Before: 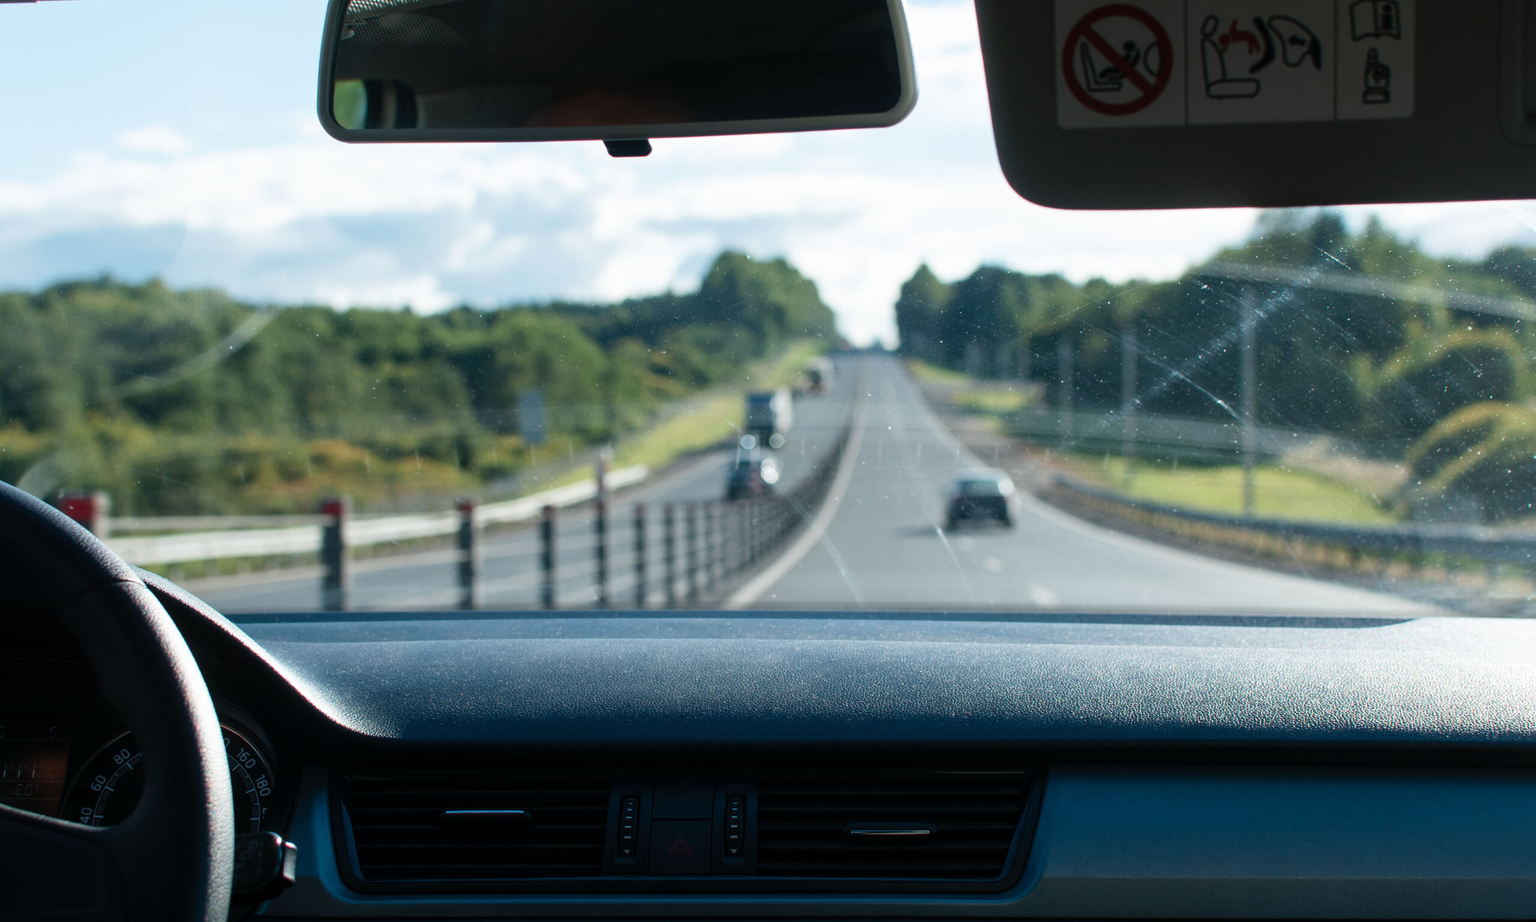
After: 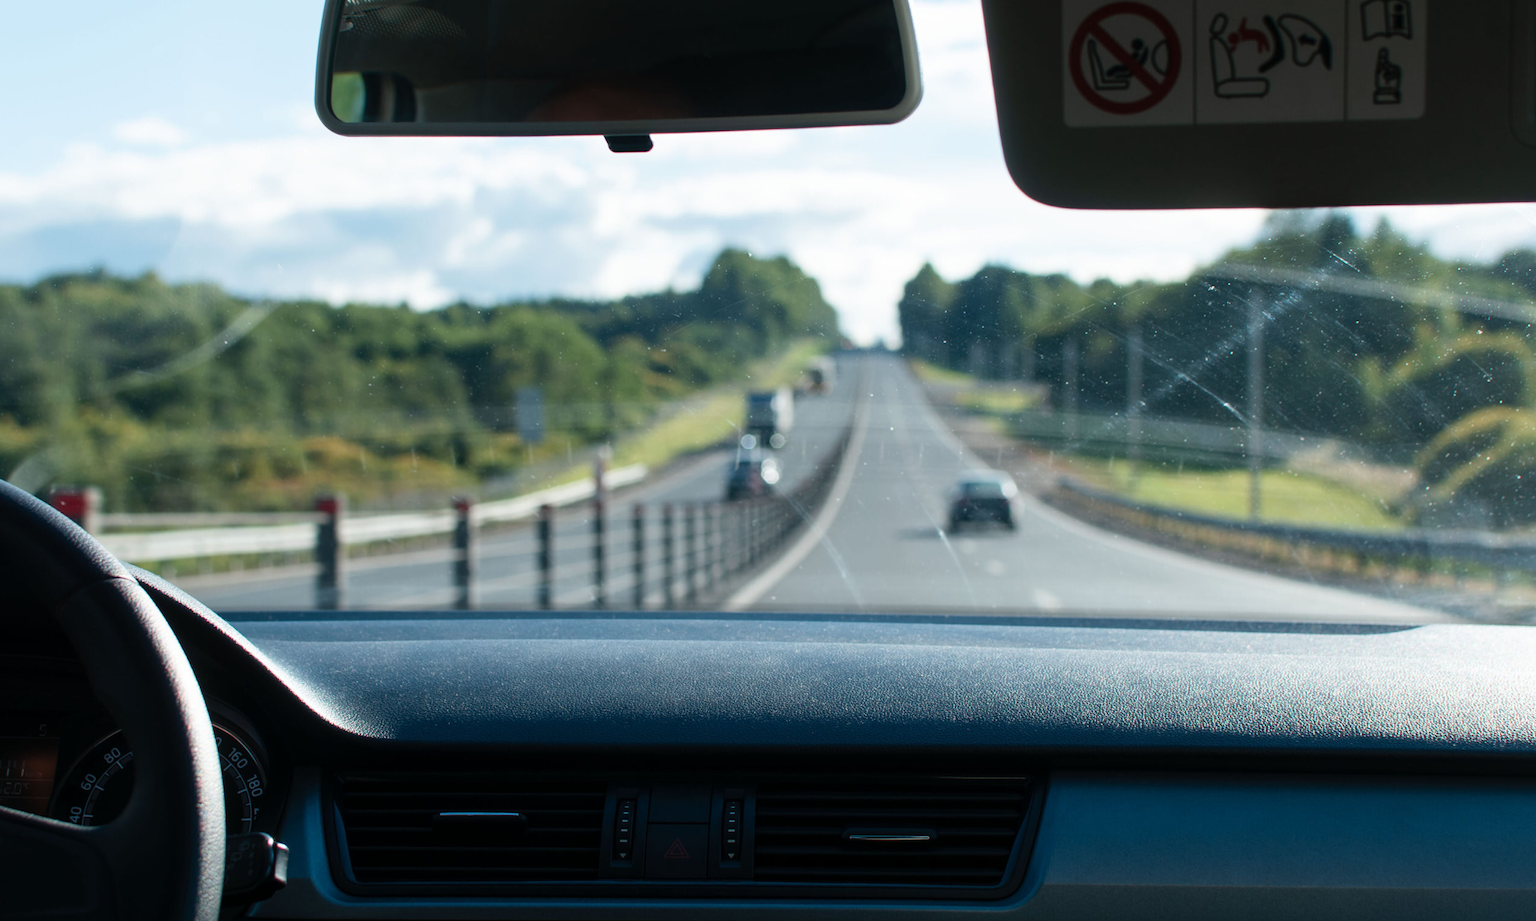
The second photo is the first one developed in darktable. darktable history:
crop and rotate: angle -0.422°
